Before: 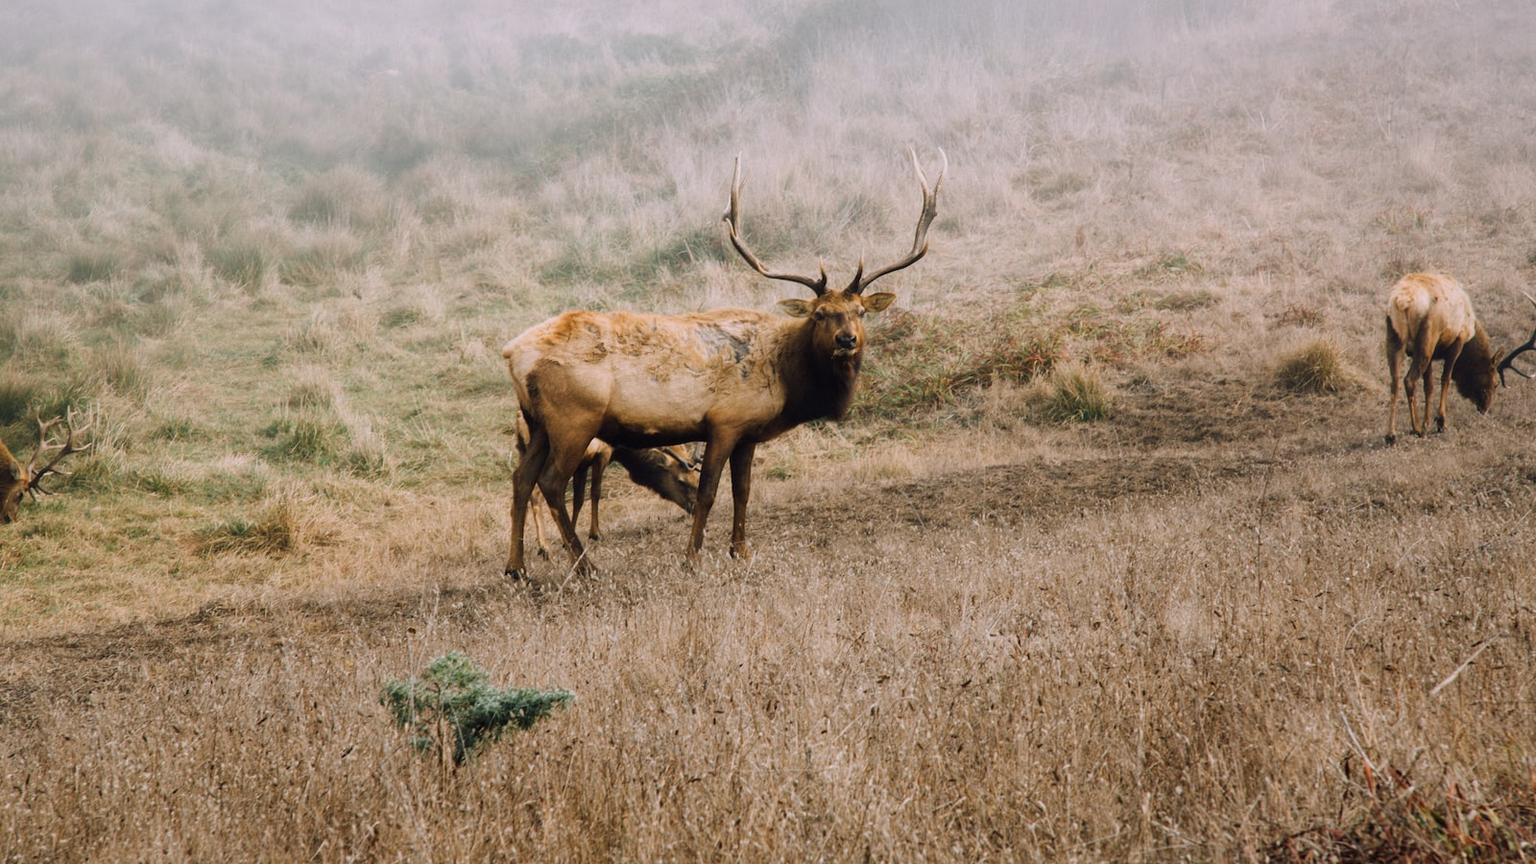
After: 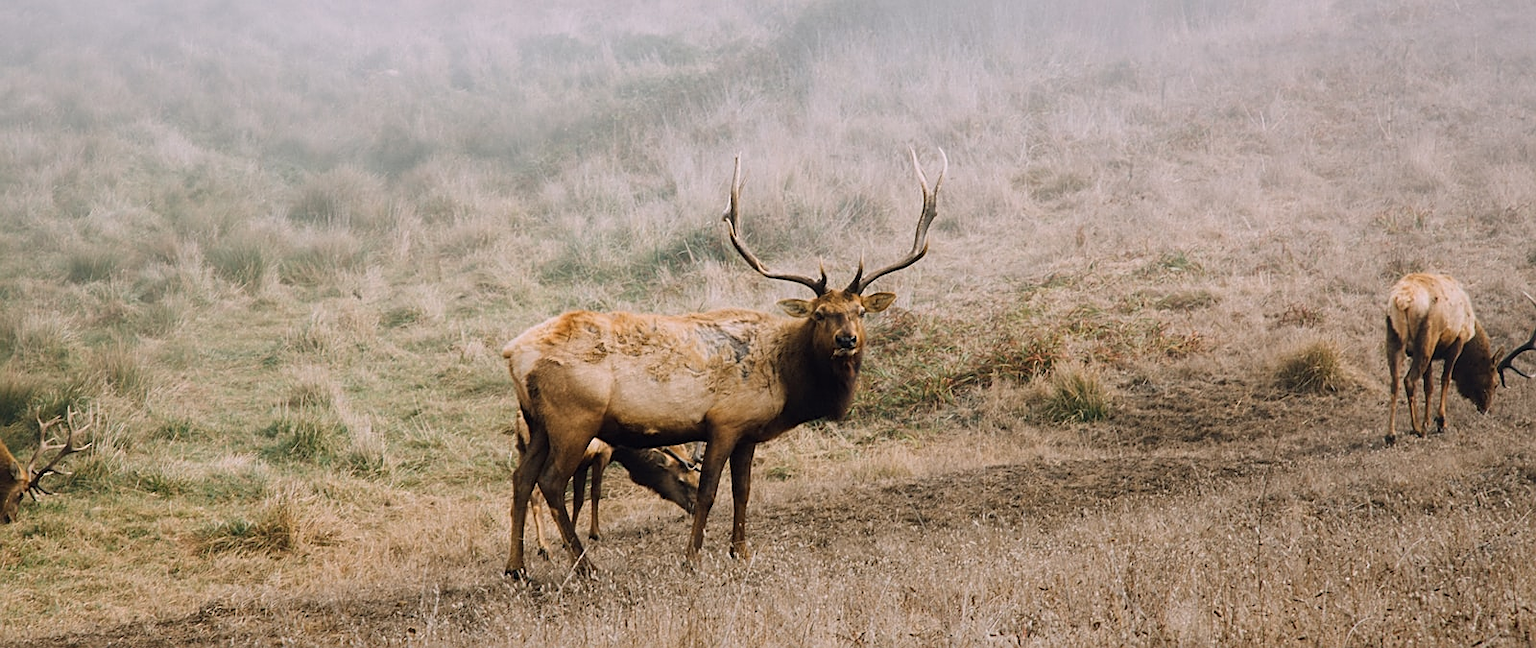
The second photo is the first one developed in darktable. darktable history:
crop: bottom 24.792%
sharpen: on, module defaults
